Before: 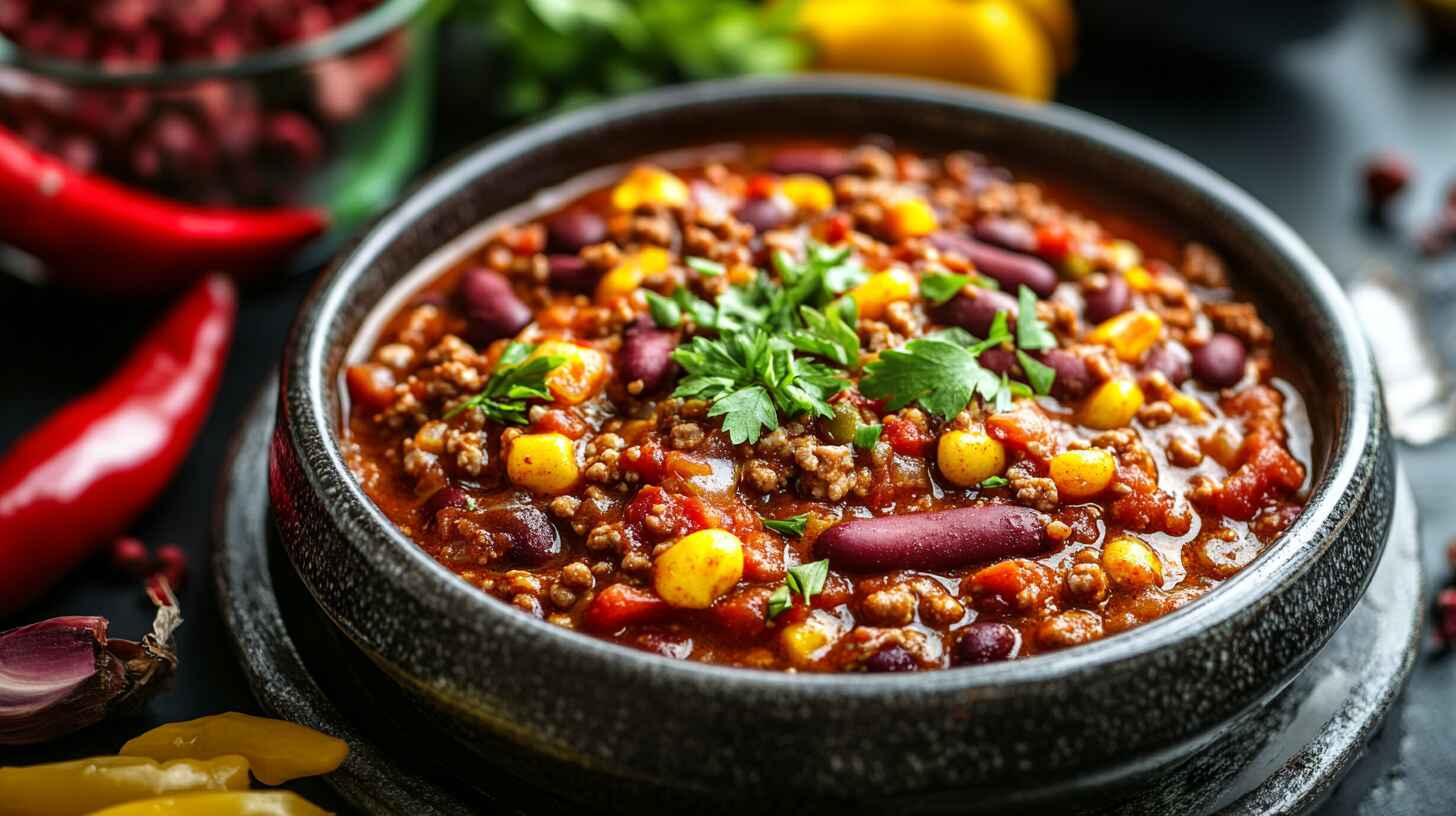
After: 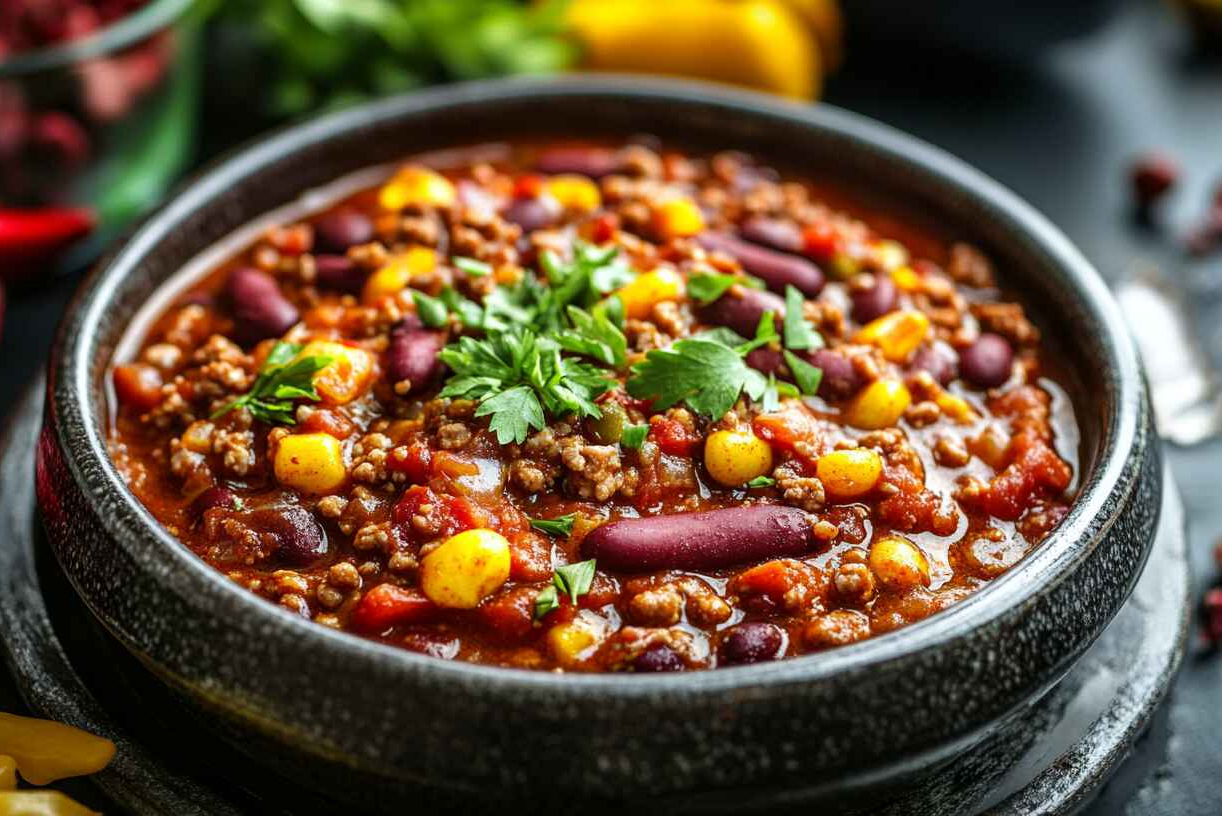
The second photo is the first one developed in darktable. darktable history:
crop: left 16.057%
